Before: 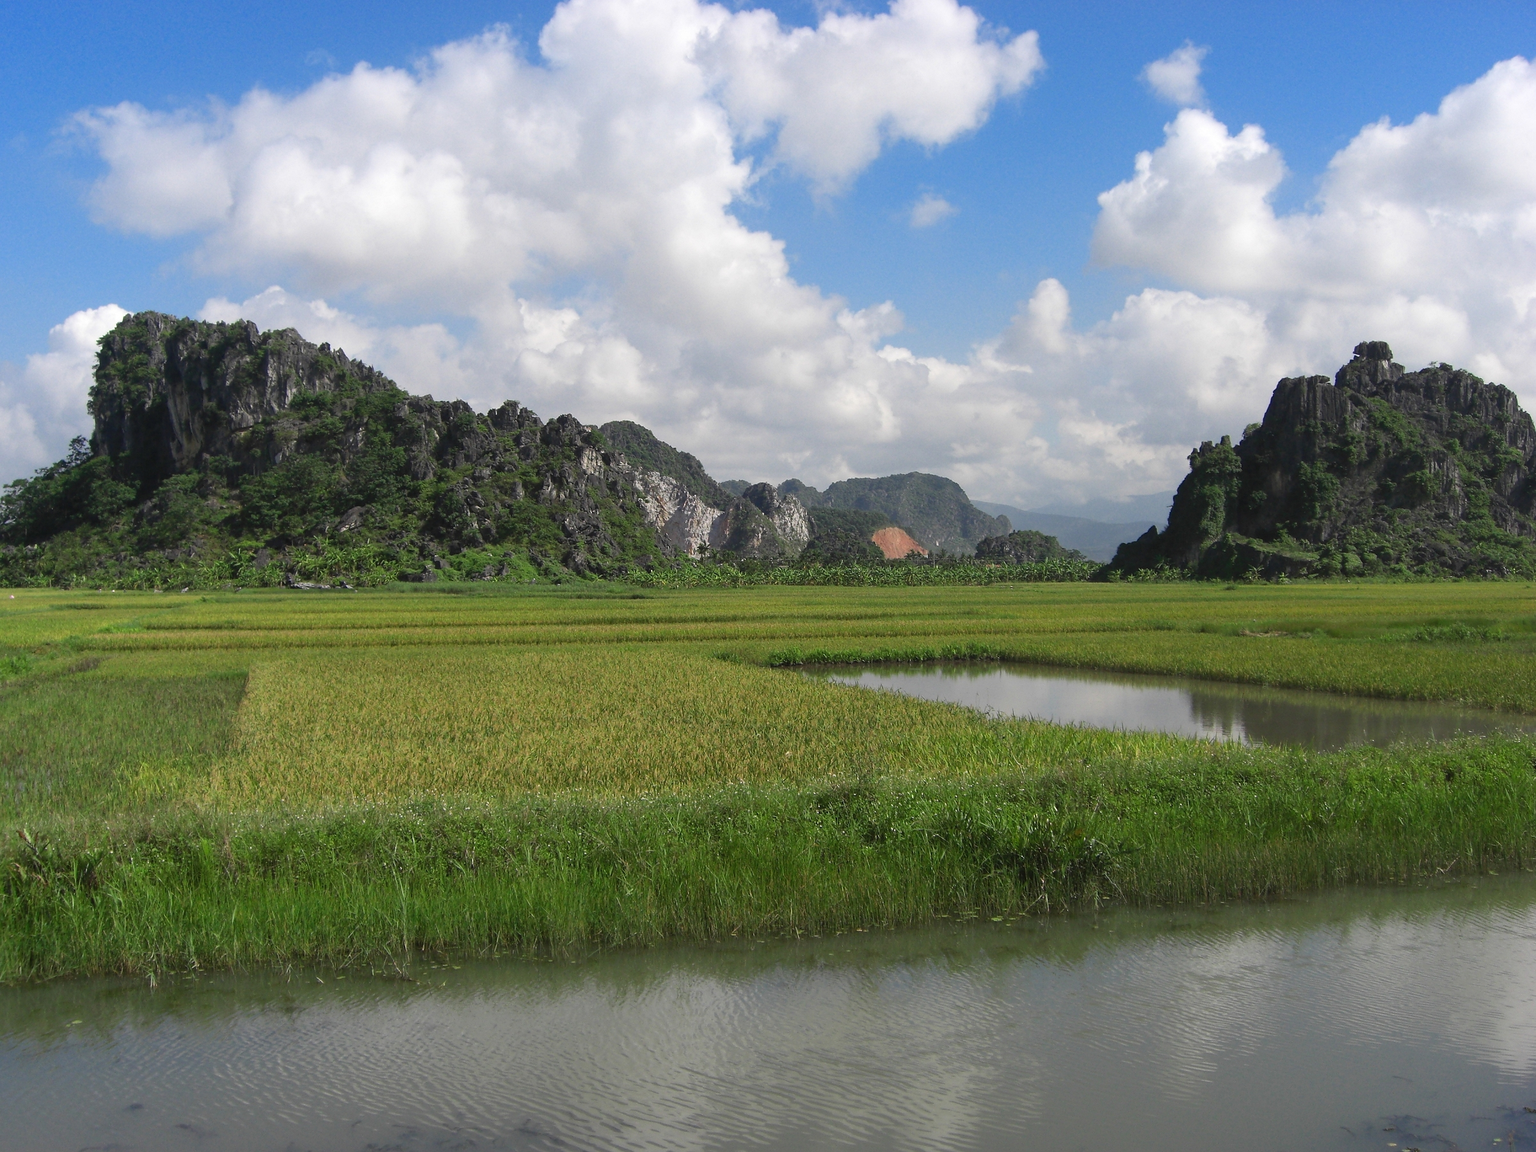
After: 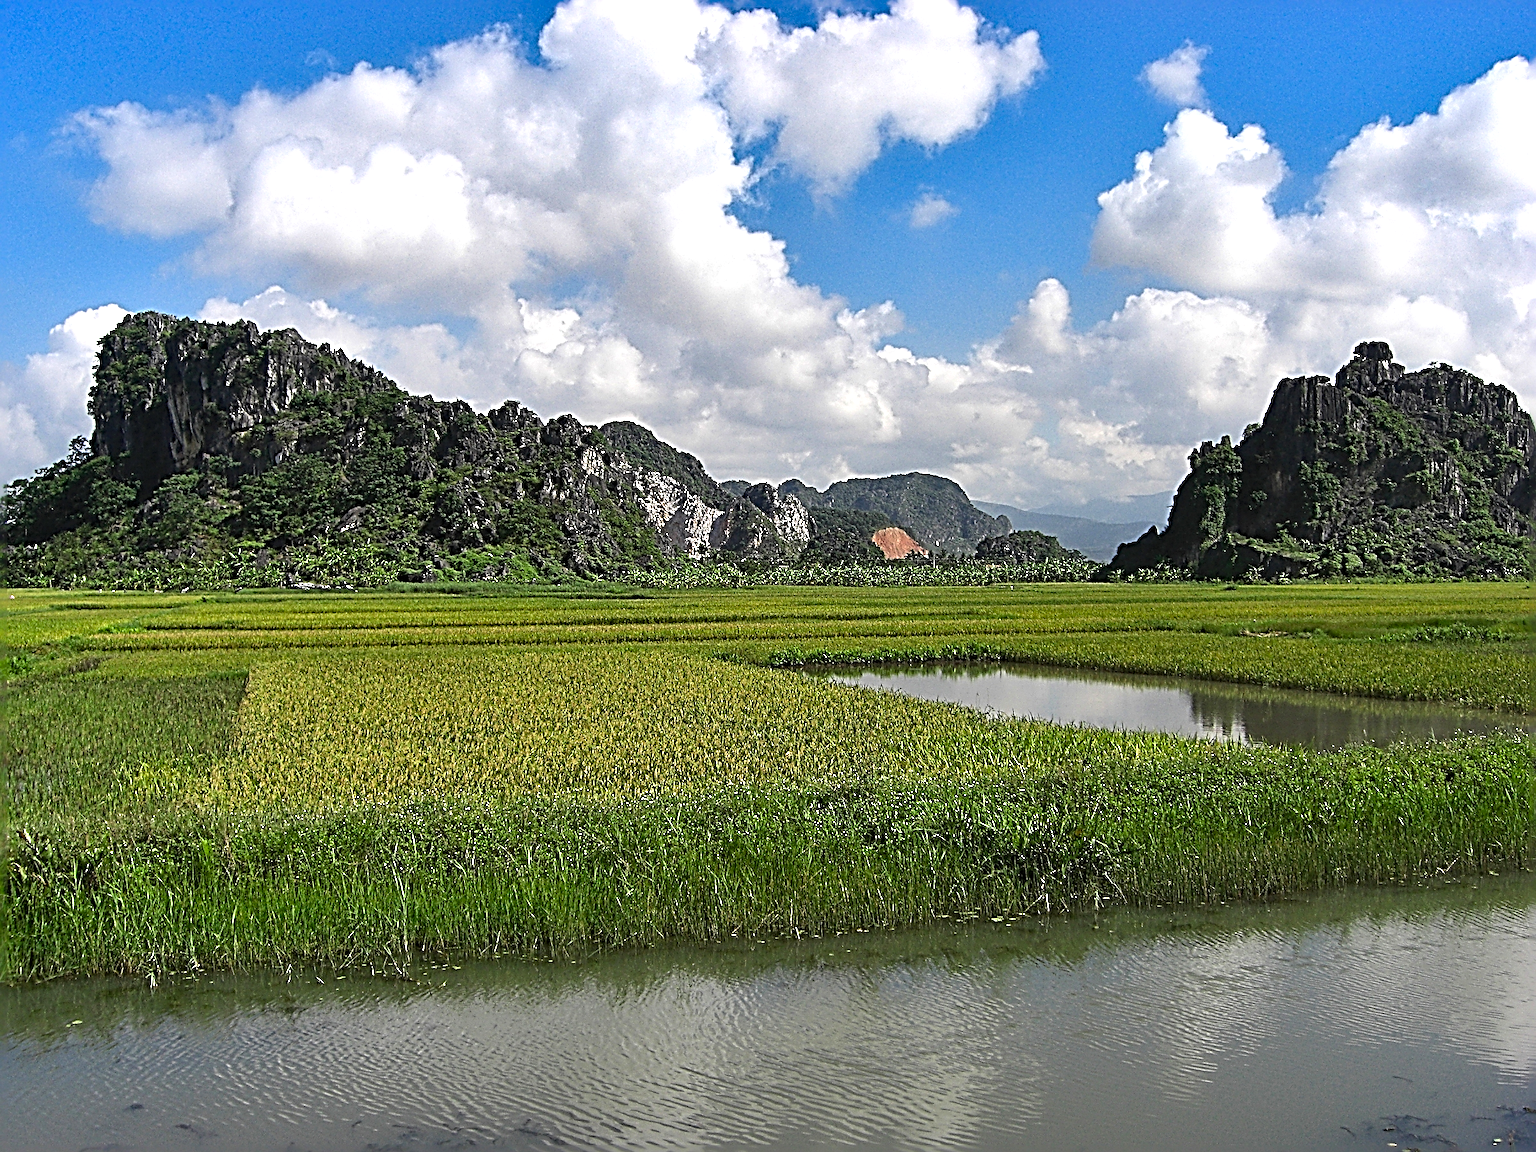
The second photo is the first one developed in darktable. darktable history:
tone equalizer: -8 EV -0.385 EV, -7 EV -0.359 EV, -6 EV -0.336 EV, -5 EV -0.196 EV, -3 EV 0.248 EV, -2 EV 0.333 EV, -1 EV 0.382 EV, +0 EV 0.389 EV, edges refinement/feathering 500, mask exposure compensation -1.57 EV, preserve details no
sharpen: radius 4.039, amount 1.985
color balance rgb: perceptual saturation grading › global saturation 19.638%
shadows and highlights: low approximation 0.01, soften with gaussian
